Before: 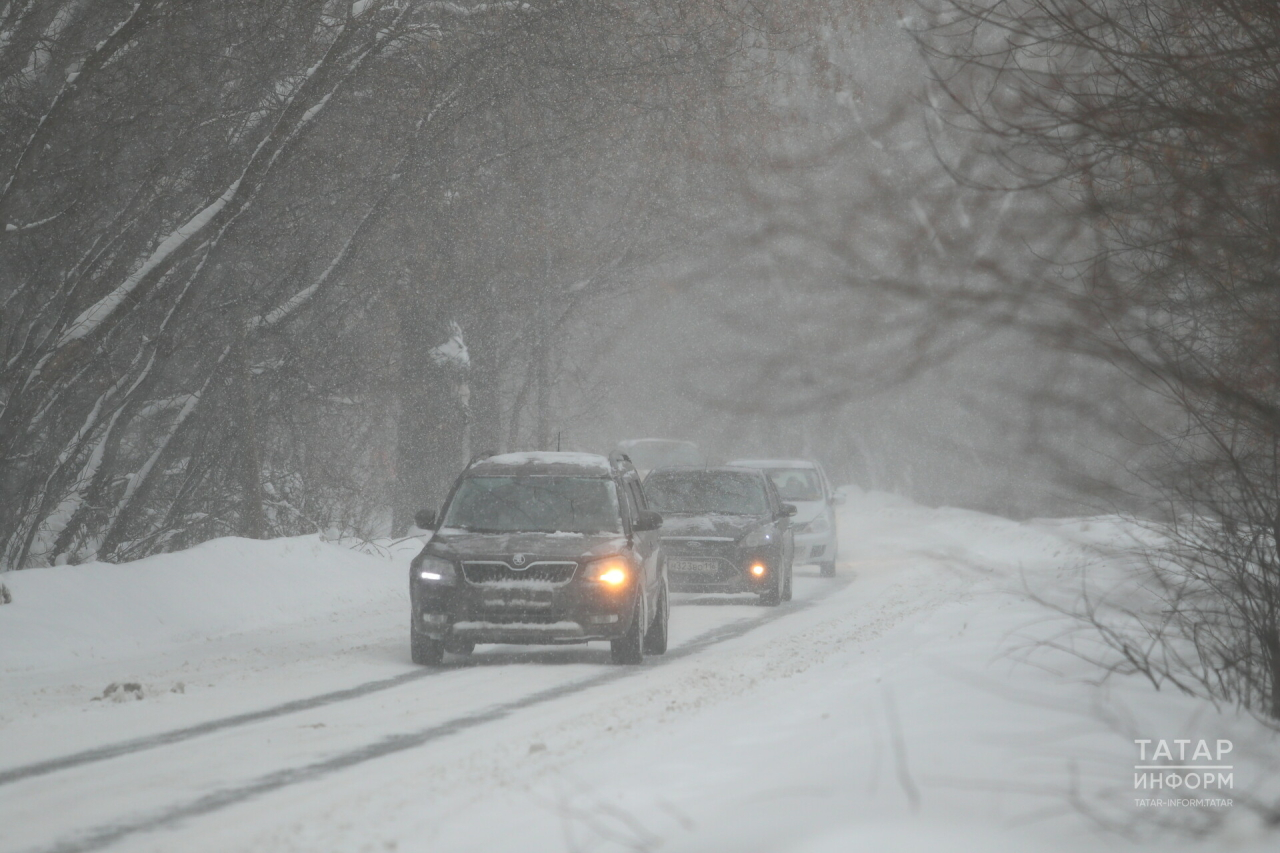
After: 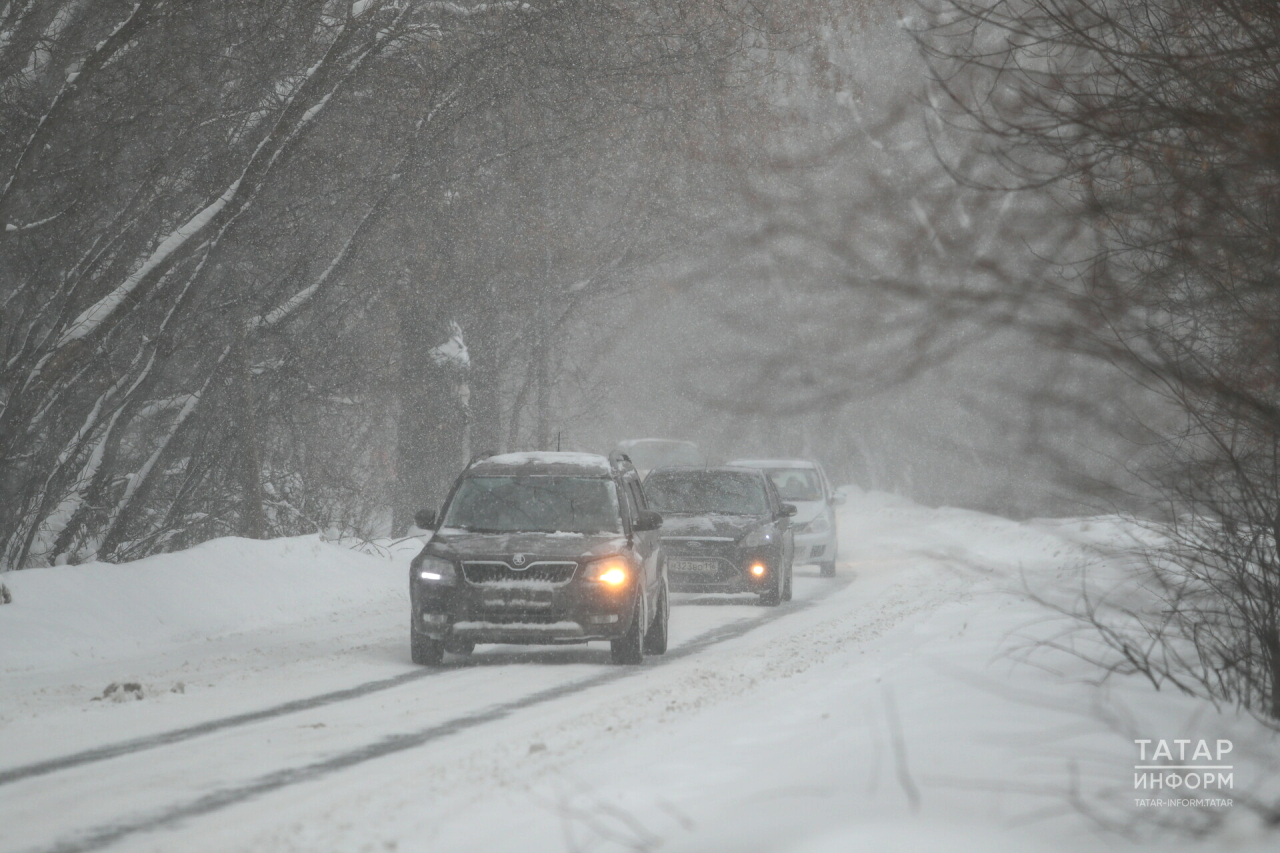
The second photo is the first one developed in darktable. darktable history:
local contrast: highlights 6%, shadows 4%, detail 133%
